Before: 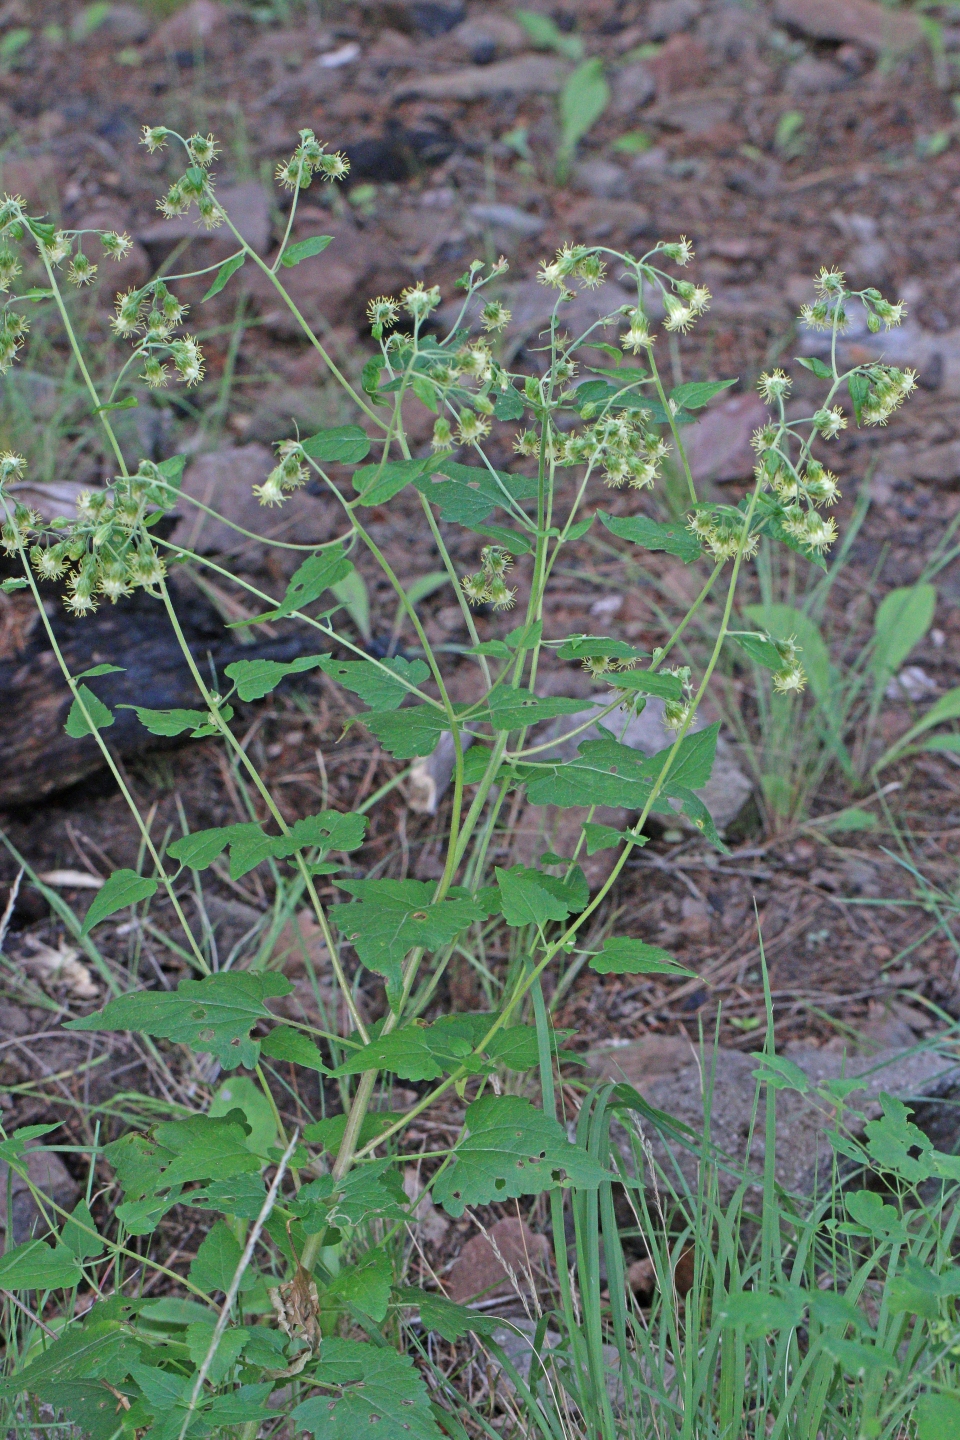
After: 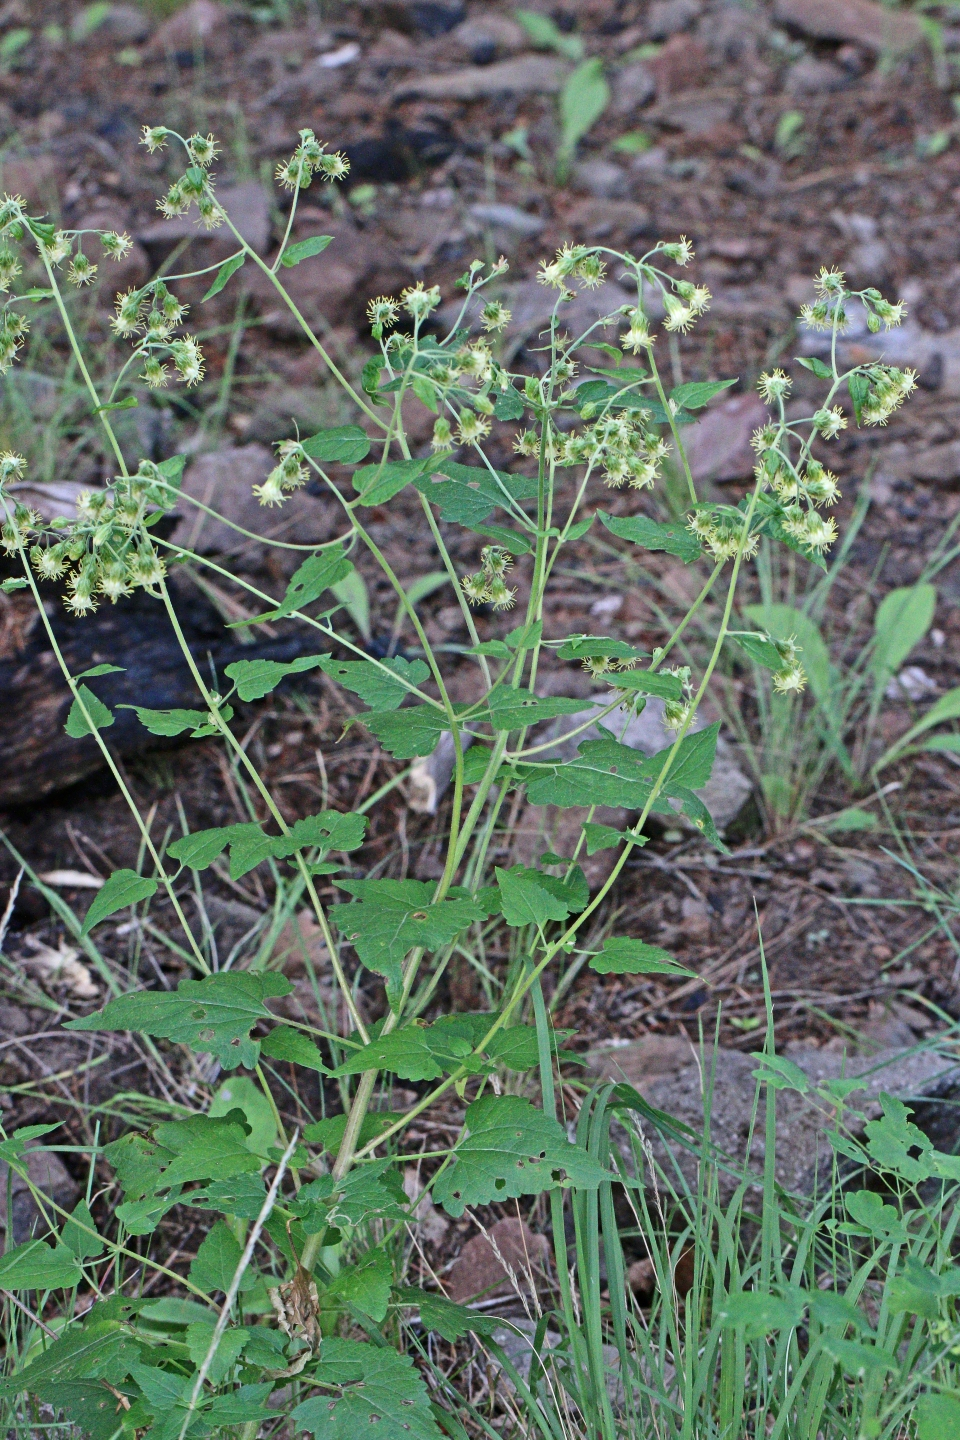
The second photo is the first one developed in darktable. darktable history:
contrast brightness saturation: contrast 0.215
